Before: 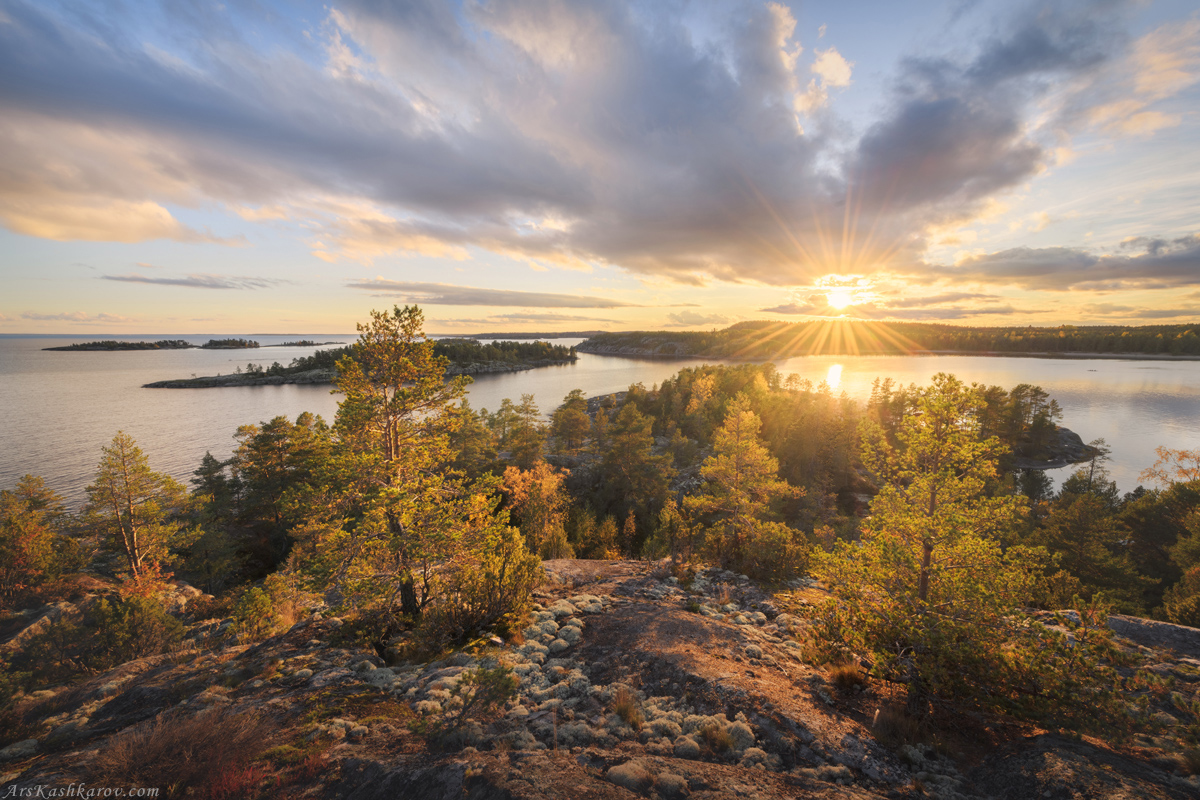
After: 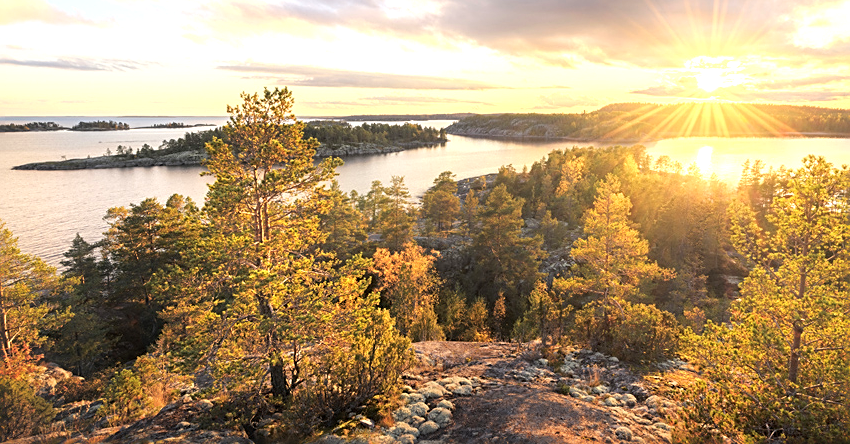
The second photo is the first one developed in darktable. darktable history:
sharpen: on, module defaults
levels: levels [0, 0.478, 1]
crop: left 10.884%, top 27.322%, right 18.269%, bottom 17.118%
tone equalizer: -8 EV -0.77 EV, -7 EV -0.701 EV, -6 EV -0.614 EV, -5 EV -0.374 EV, -3 EV 0.37 EV, -2 EV 0.6 EV, -1 EV 0.7 EV, +0 EV 0.736 EV
